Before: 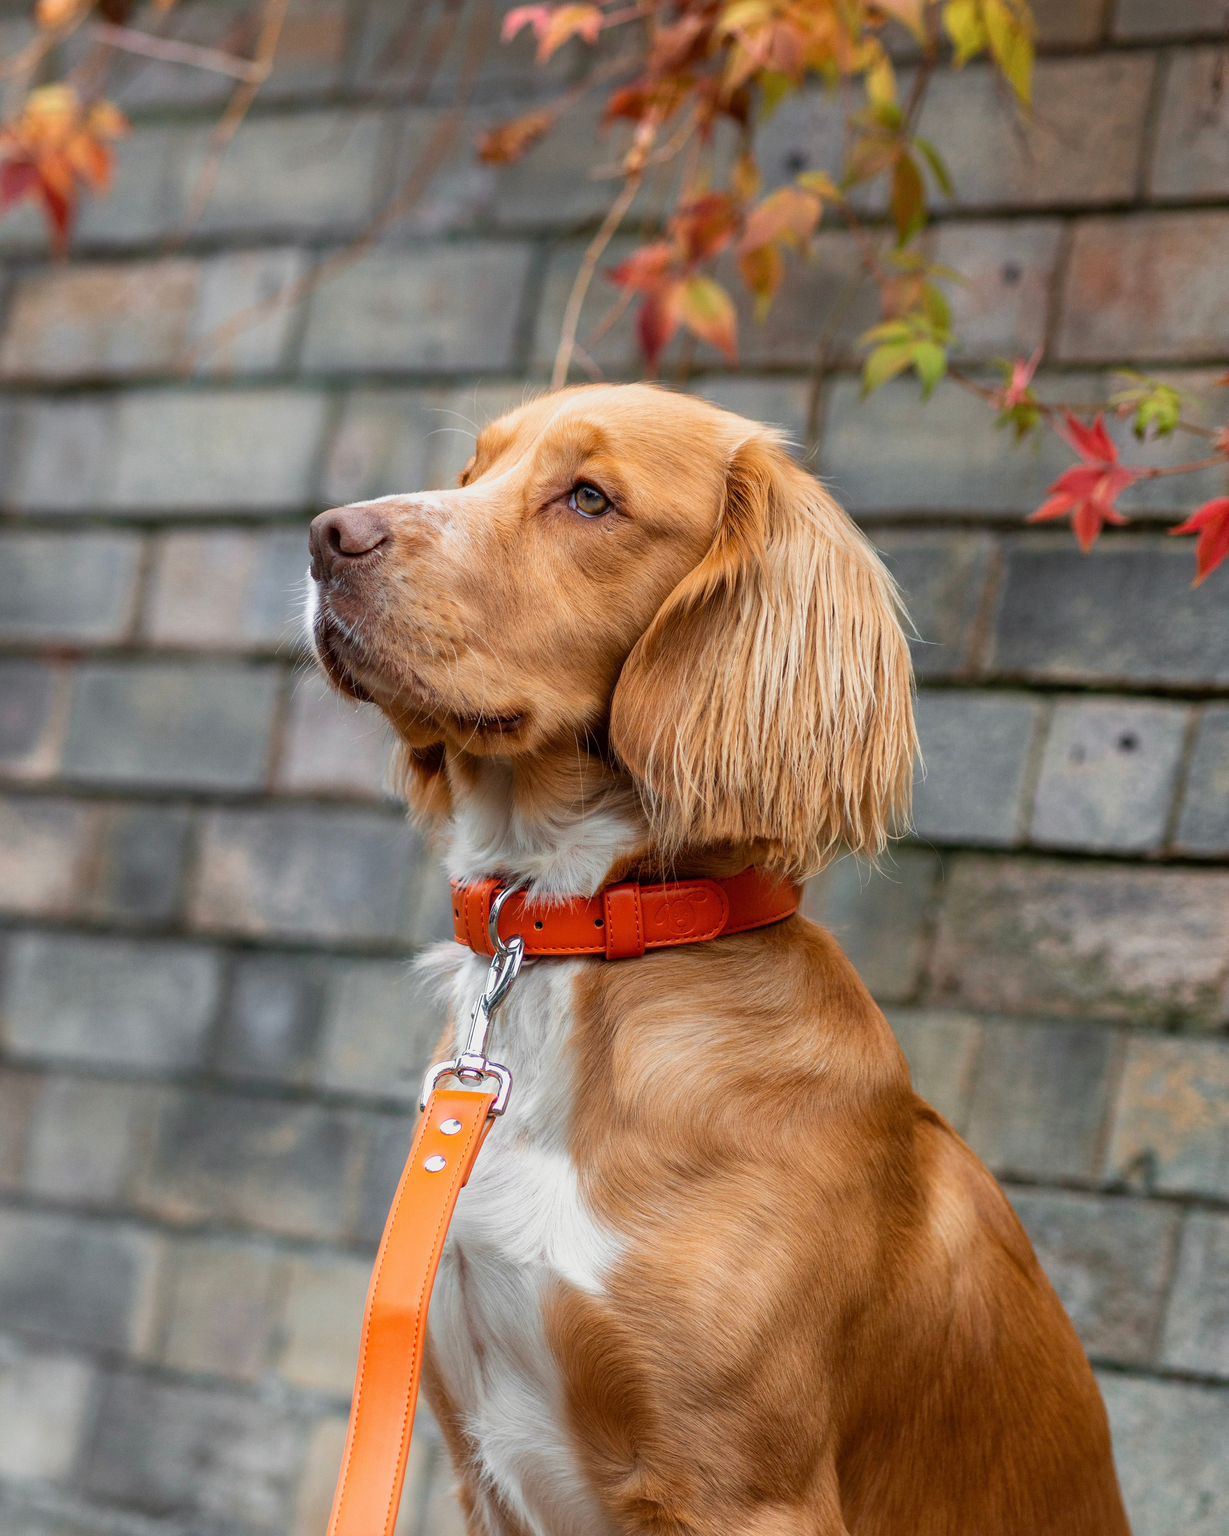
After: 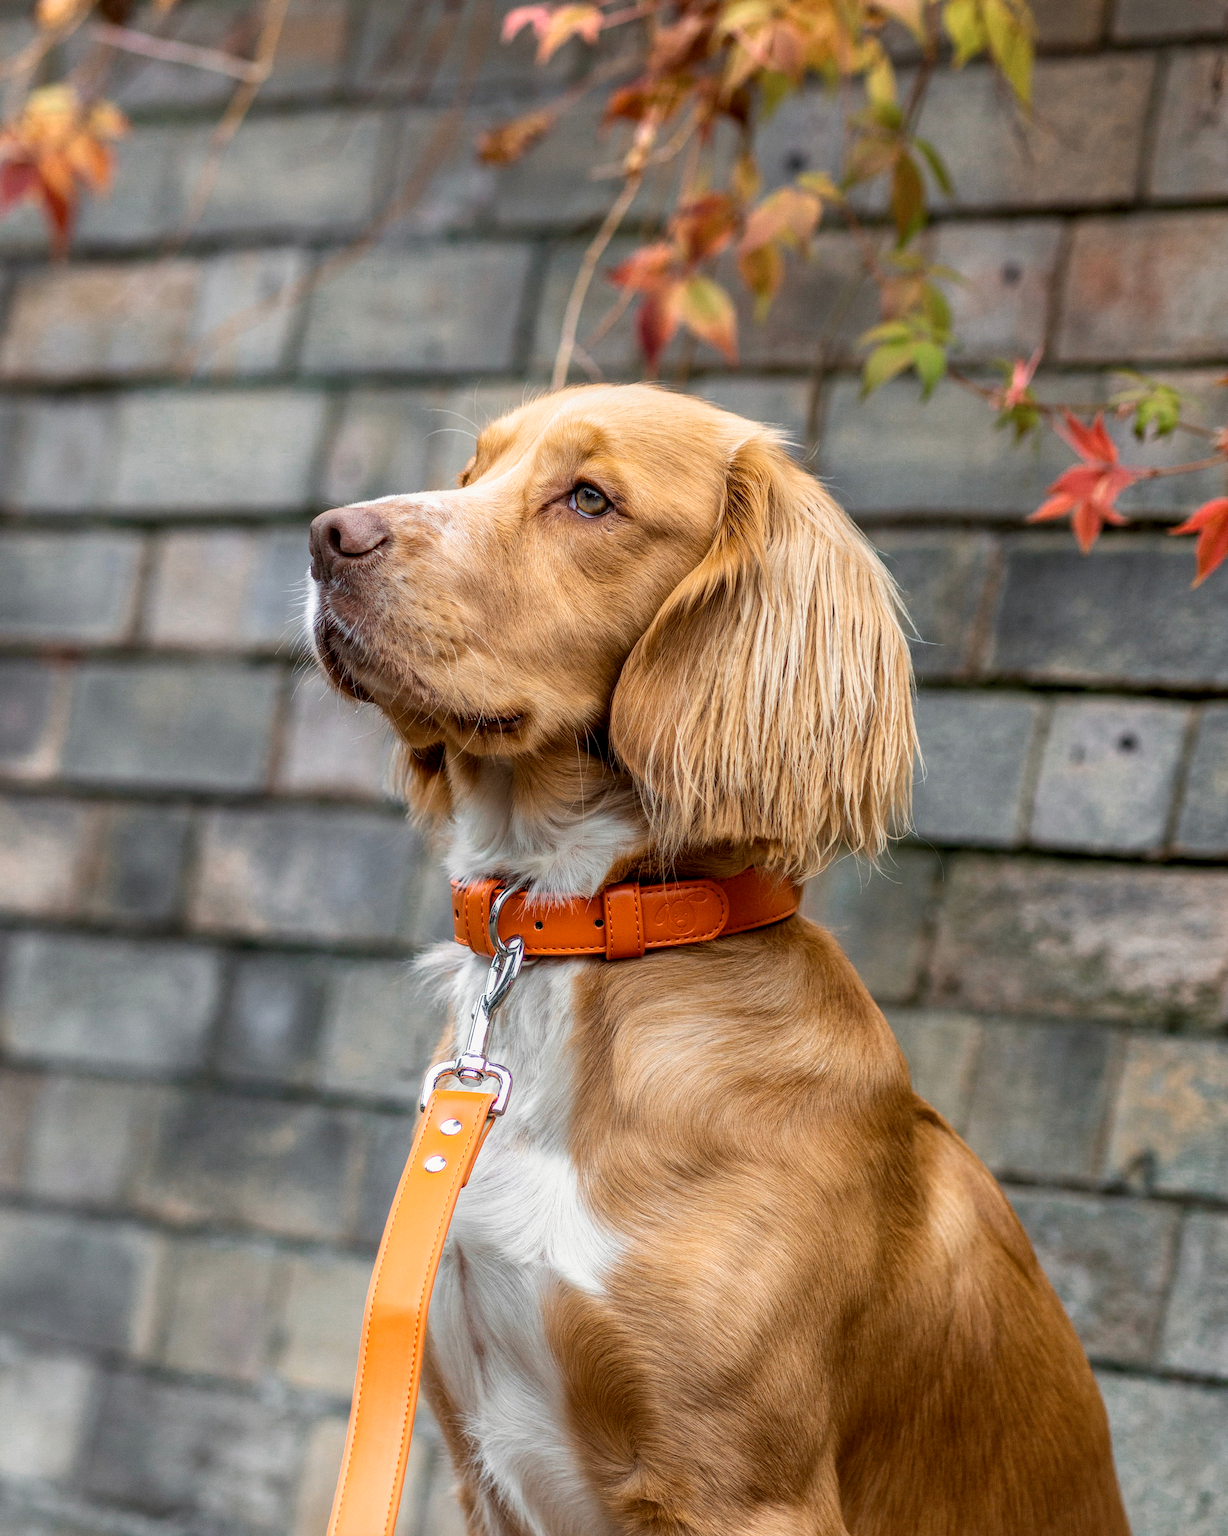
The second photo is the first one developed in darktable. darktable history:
local contrast: on, module defaults
color zones: curves: ch0 [(0, 0.558) (0.143, 0.548) (0.286, 0.447) (0.429, 0.259) (0.571, 0.5) (0.714, 0.5) (0.857, 0.593) (1, 0.558)]; ch1 [(0, 0.543) (0.01, 0.544) (0.12, 0.492) (0.248, 0.458) (0.5, 0.534) (0.748, 0.5) (0.99, 0.469) (1, 0.543)]; ch2 [(0, 0.507) (0.143, 0.522) (0.286, 0.505) (0.429, 0.5) (0.571, 0.5) (0.714, 0.5) (0.857, 0.5) (1, 0.507)]
